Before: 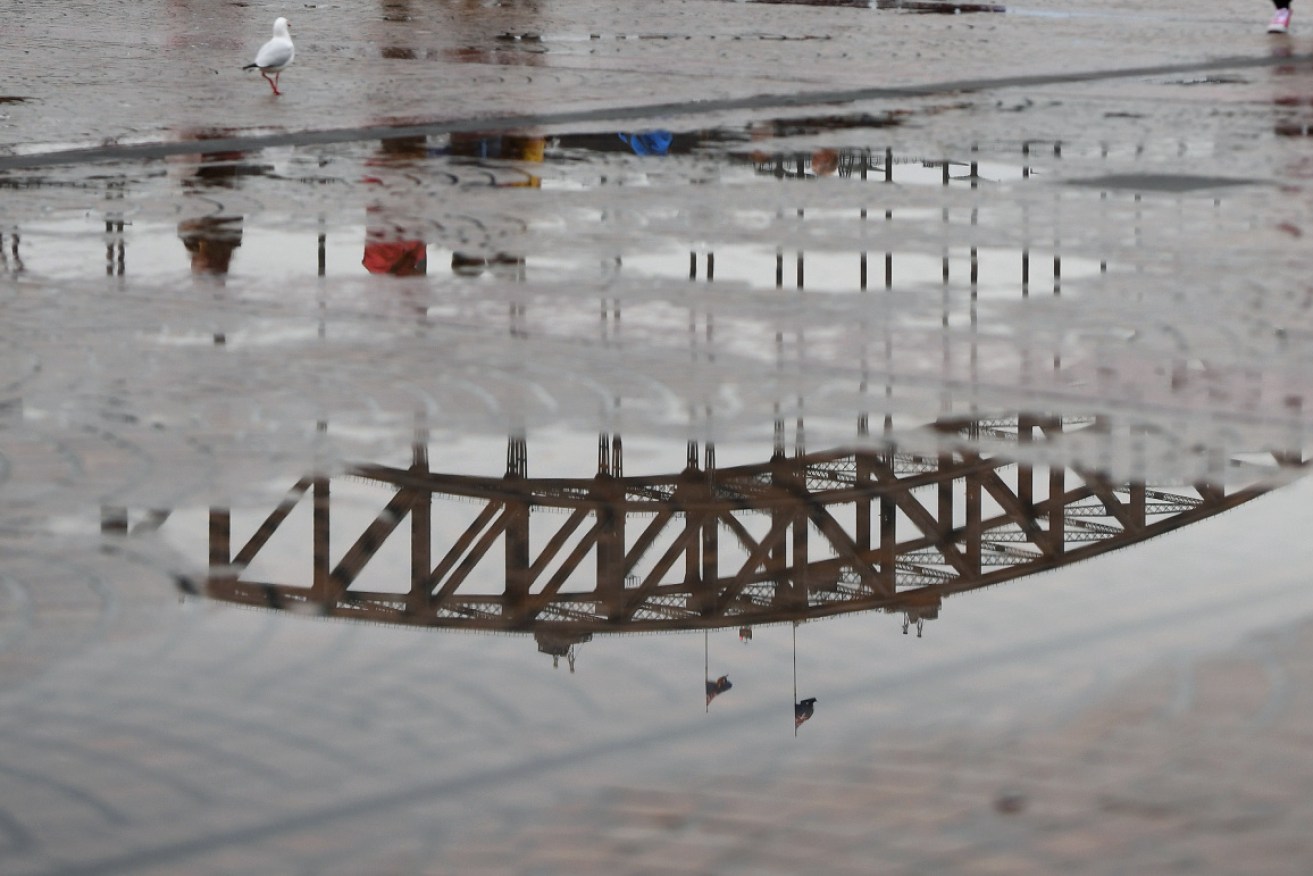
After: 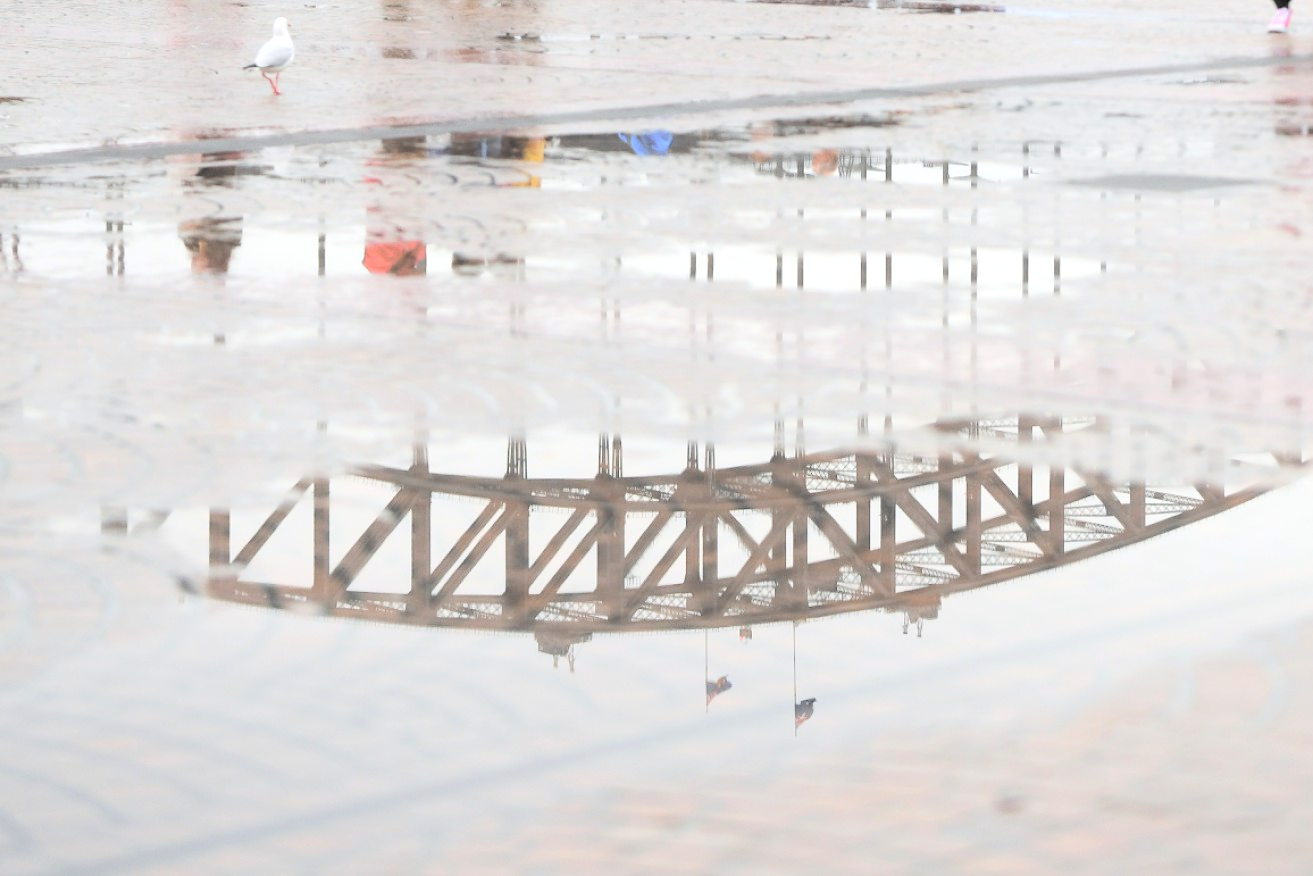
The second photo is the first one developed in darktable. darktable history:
tone equalizer: -8 EV -0.736 EV, -7 EV -0.72 EV, -6 EV -0.586 EV, -5 EV -0.423 EV, -3 EV 0.401 EV, -2 EV 0.6 EV, -1 EV 0.701 EV, +0 EV 0.776 EV, mask exposure compensation -0.489 EV
contrast brightness saturation: brightness 0.983
